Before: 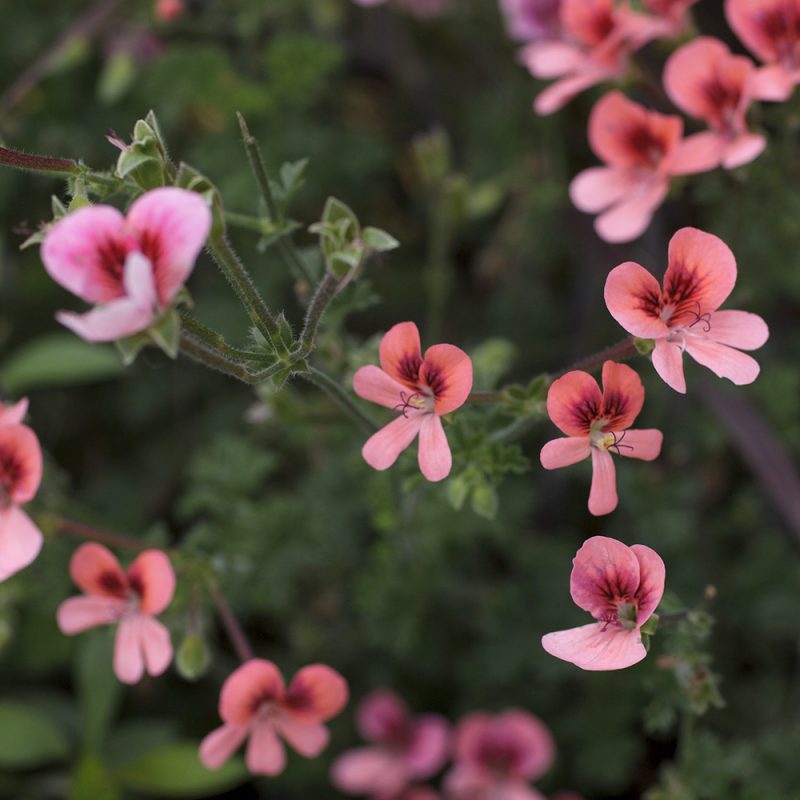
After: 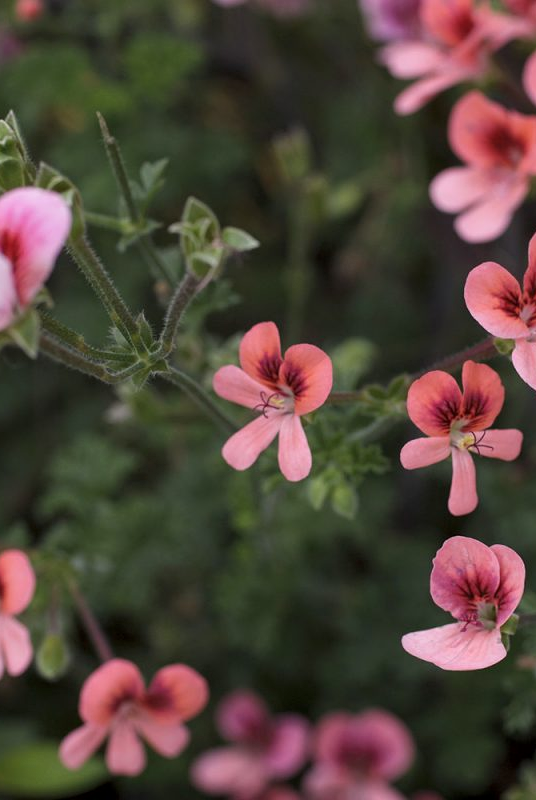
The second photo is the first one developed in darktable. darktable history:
crop and rotate: left 17.597%, right 15.294%
contrast equalizer: octaves 7, y [[0.5, 0.502, 0.506, 0.511, 0.52, 0.537], [0.5 ×6], [0.505, 0.509, 0.518, 0.534, 0.553, 0.561], [0 ×6], [0 ×6]]
